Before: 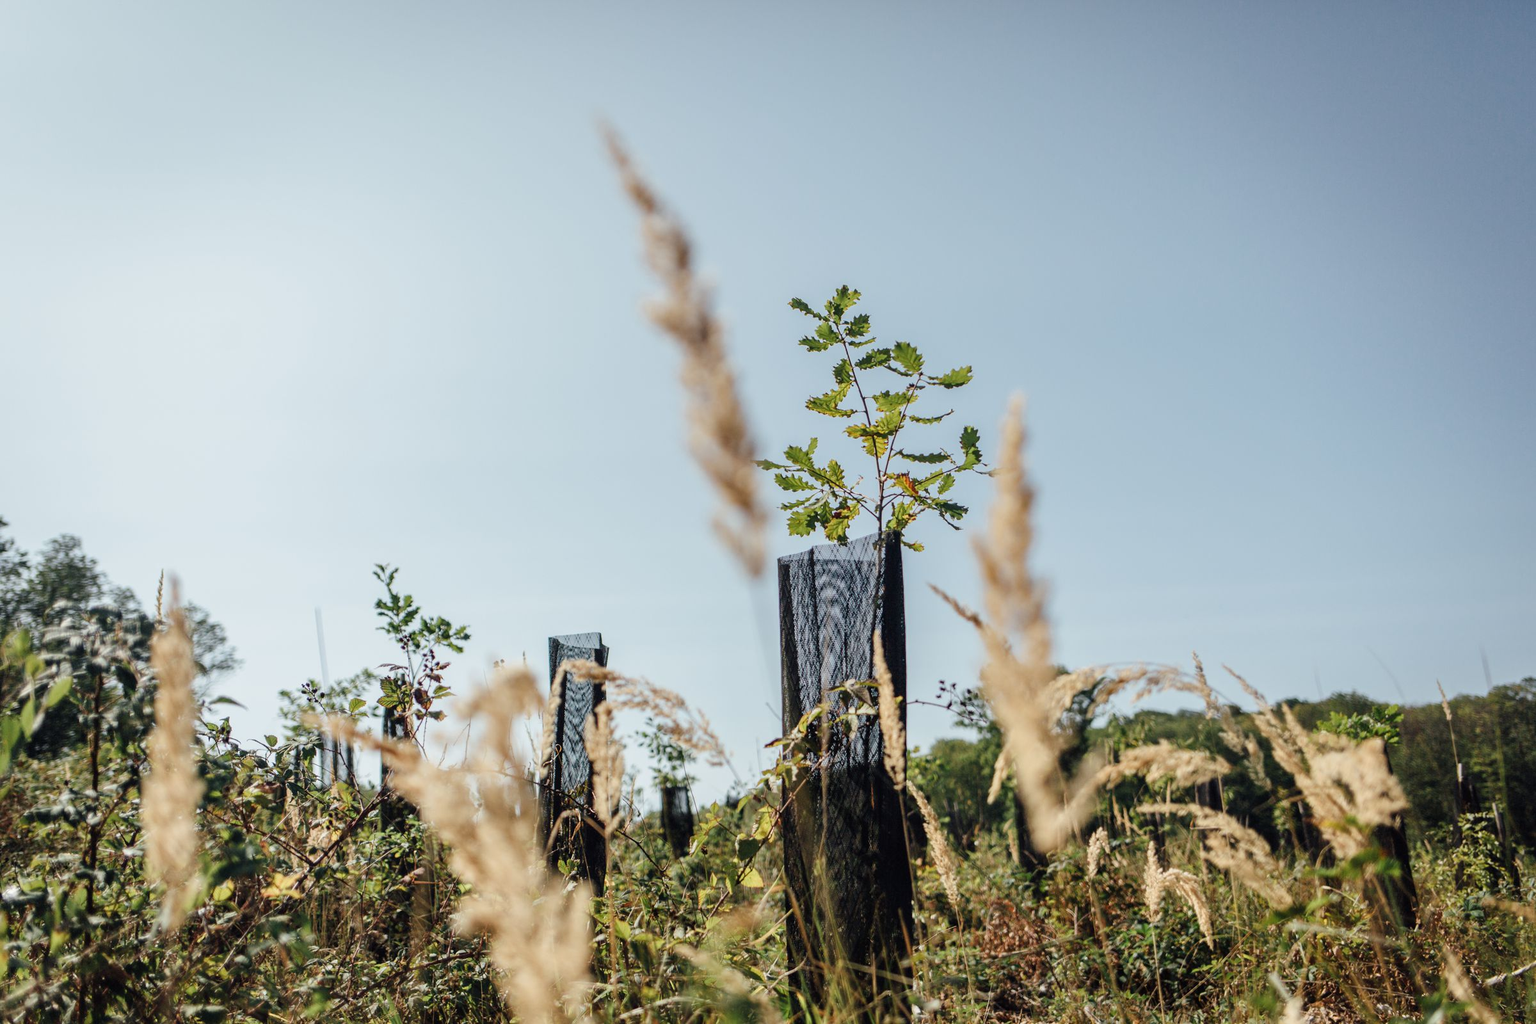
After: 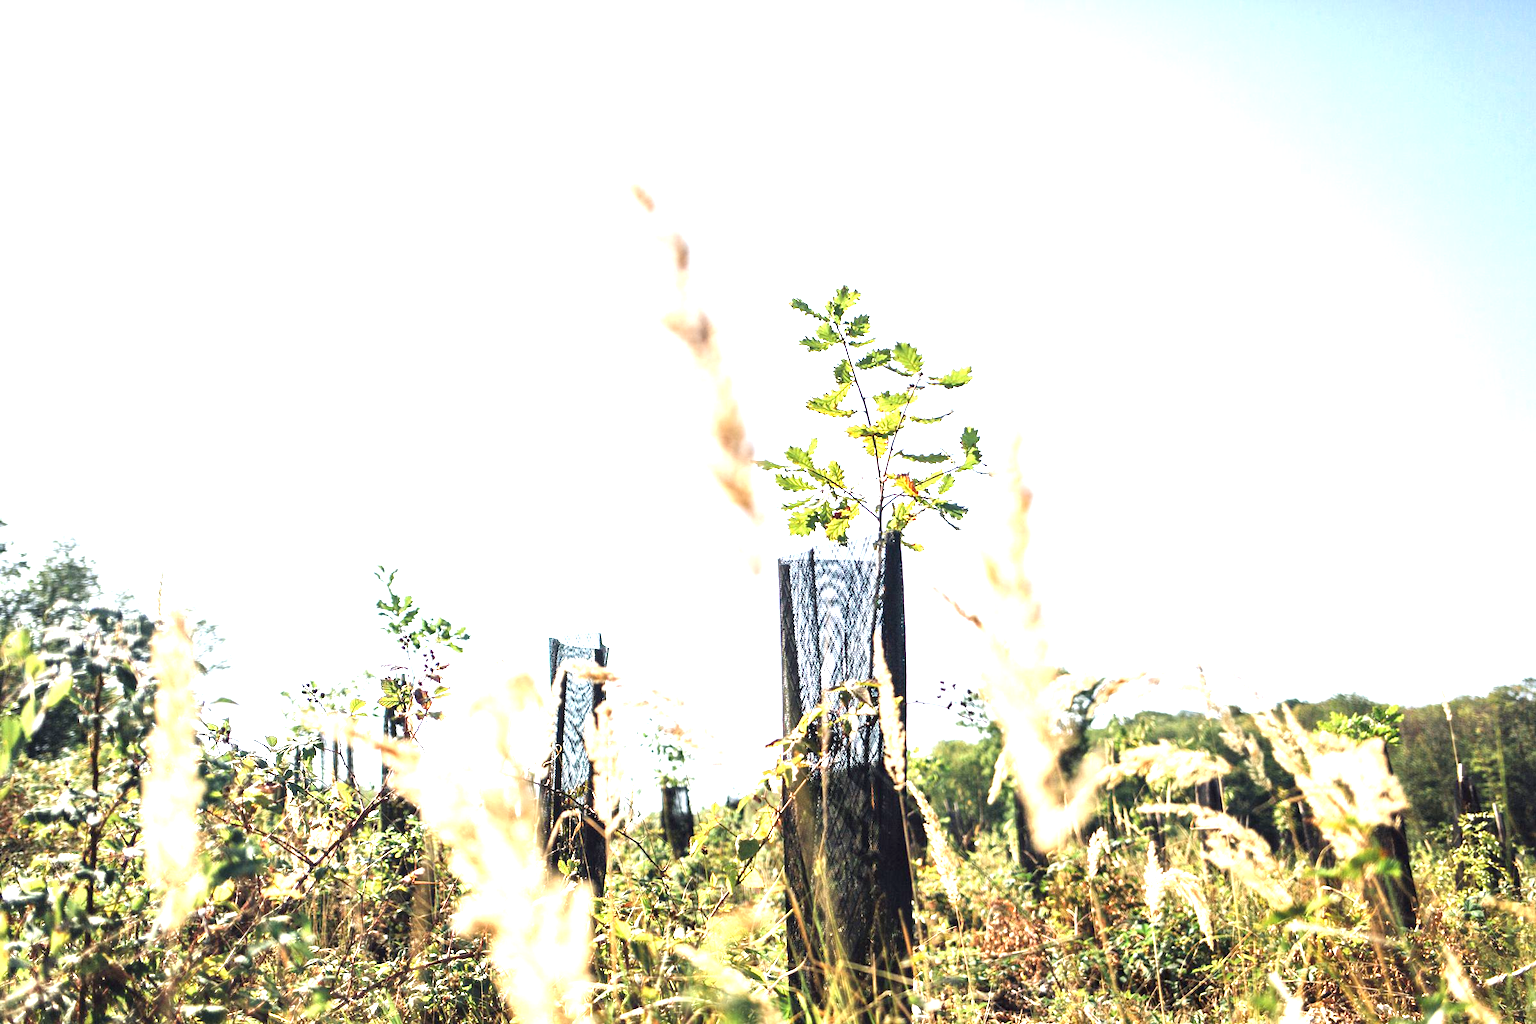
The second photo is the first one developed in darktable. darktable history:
exposure: black level correction 0, exposure 1.942 EV, compensate exposure bias true, compensate highlight preservation false
